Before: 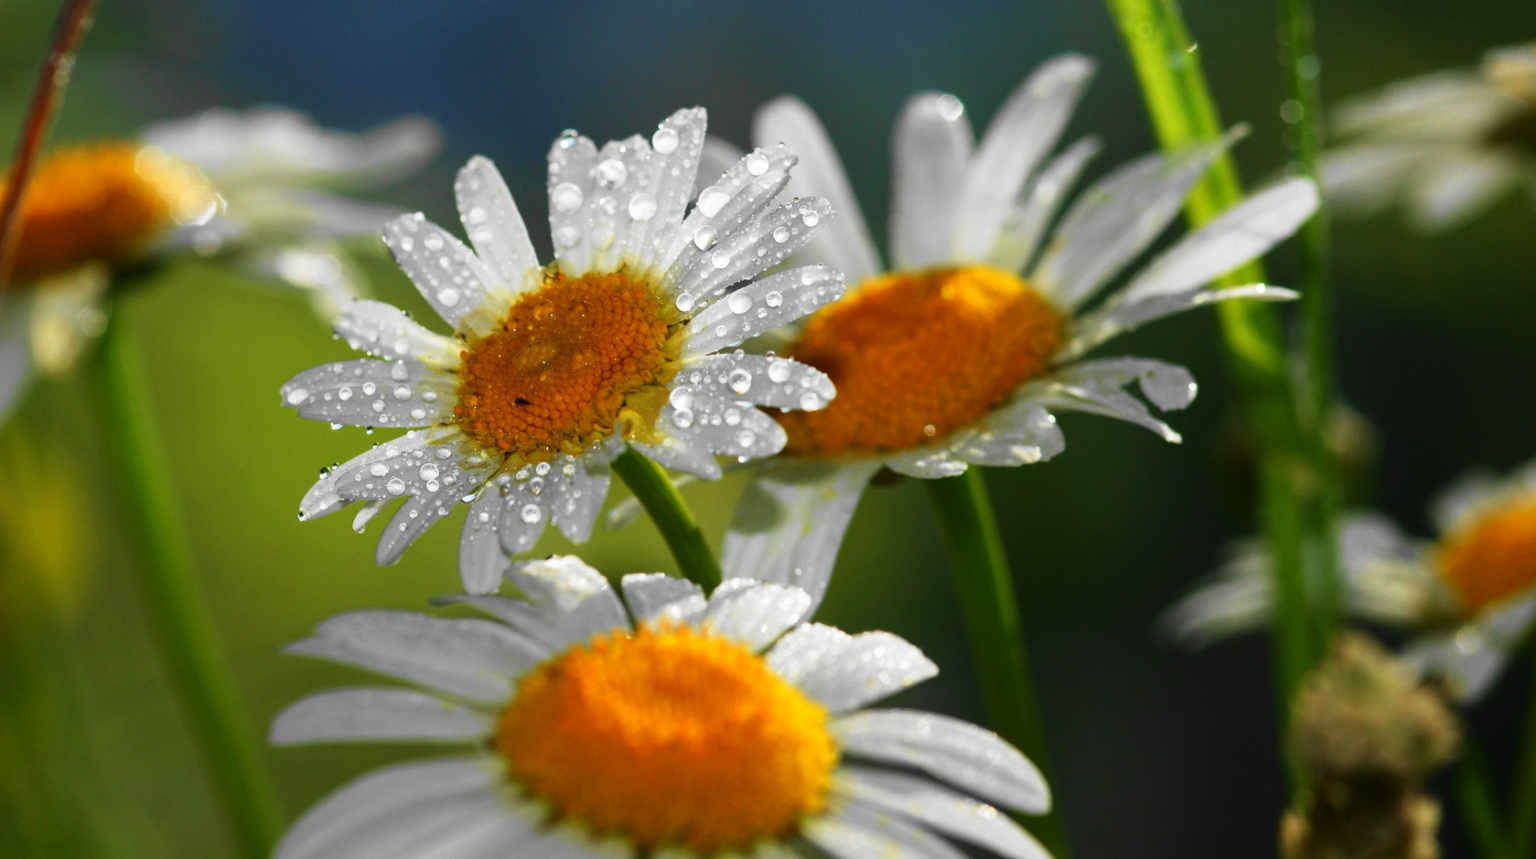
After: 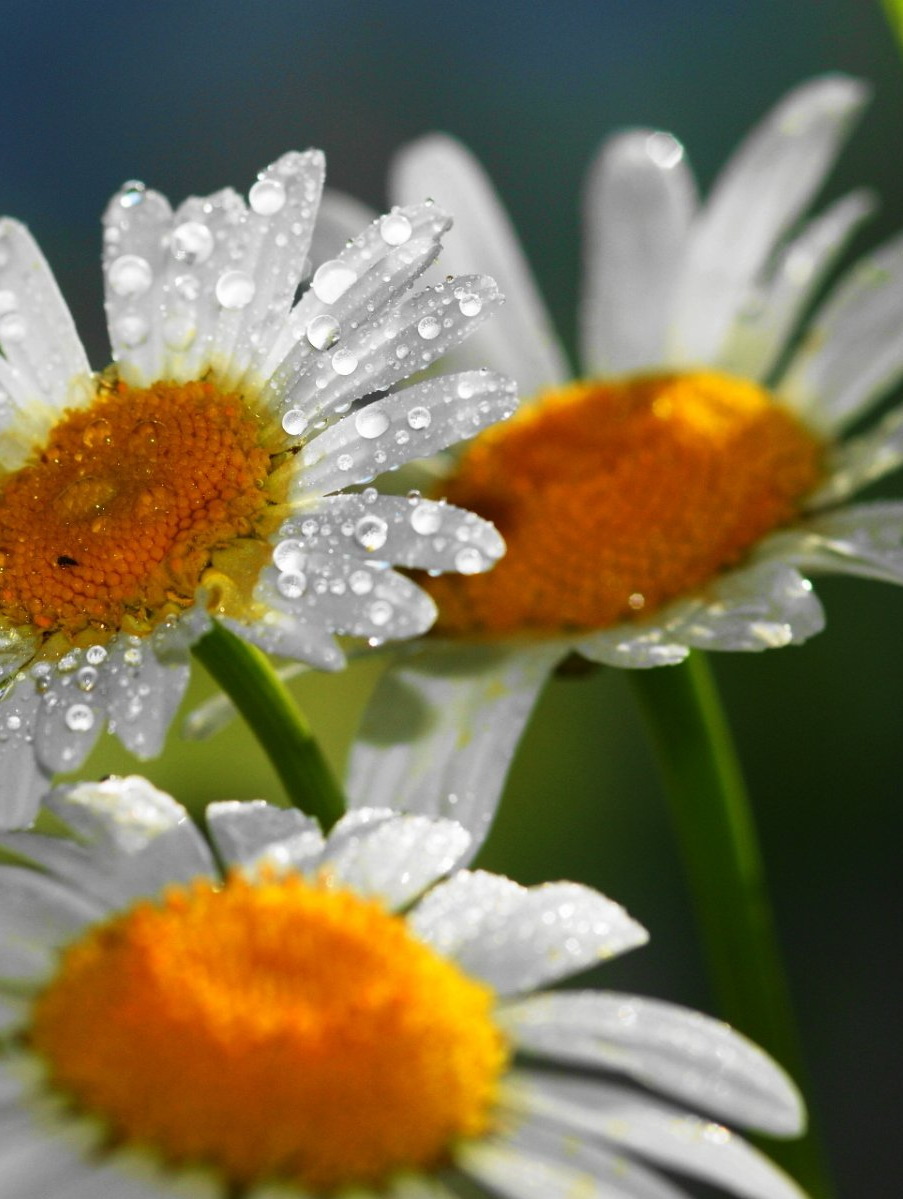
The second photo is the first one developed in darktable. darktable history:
crop: left 30.906%, right 26.957%
